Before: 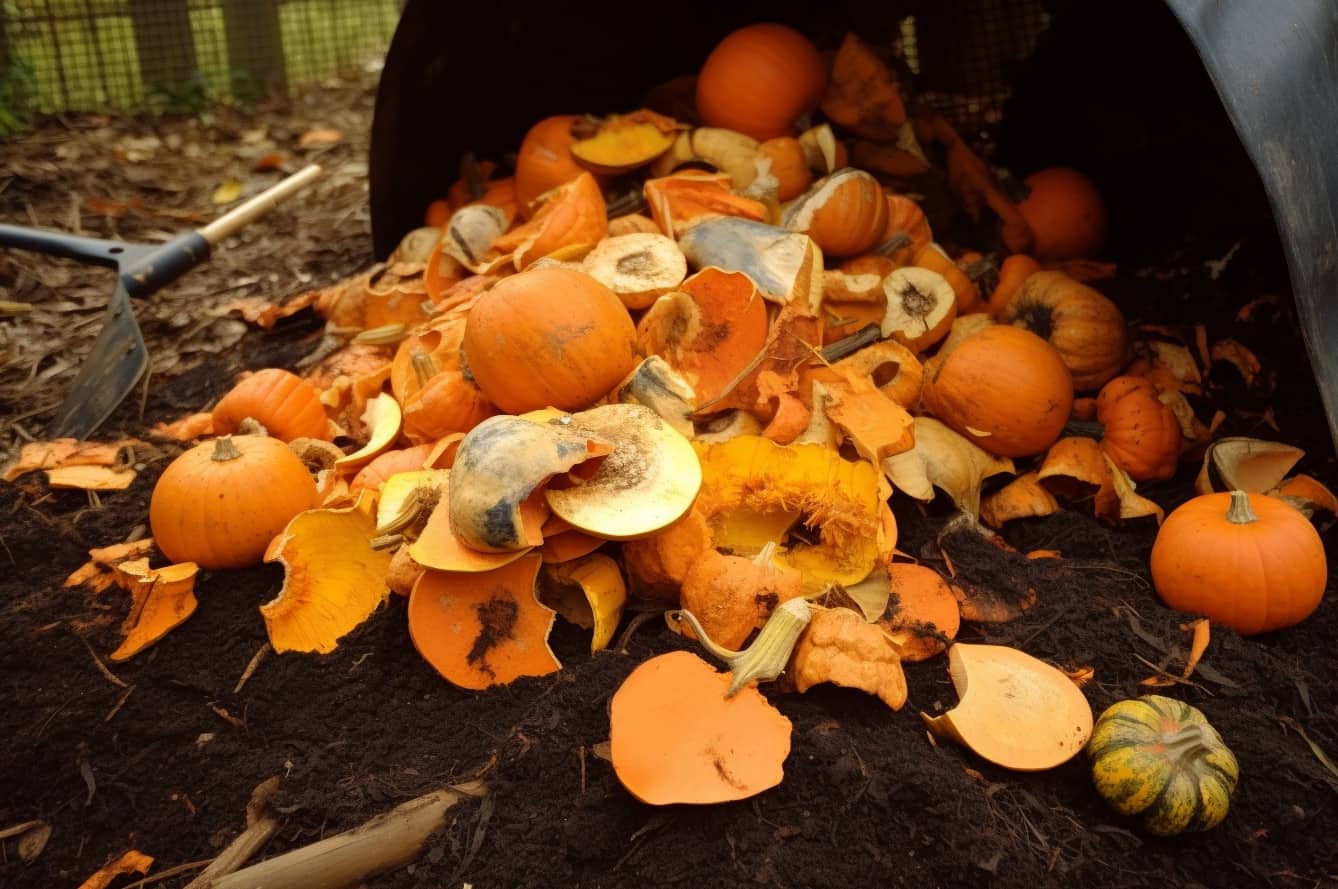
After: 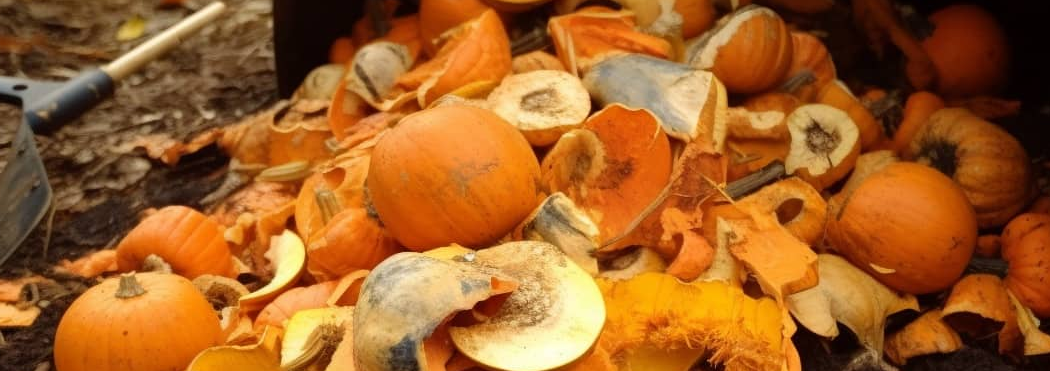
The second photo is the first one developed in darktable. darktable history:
crop: left 7.209%, top 18.381%, right 14.298%, bottom 39.87%
